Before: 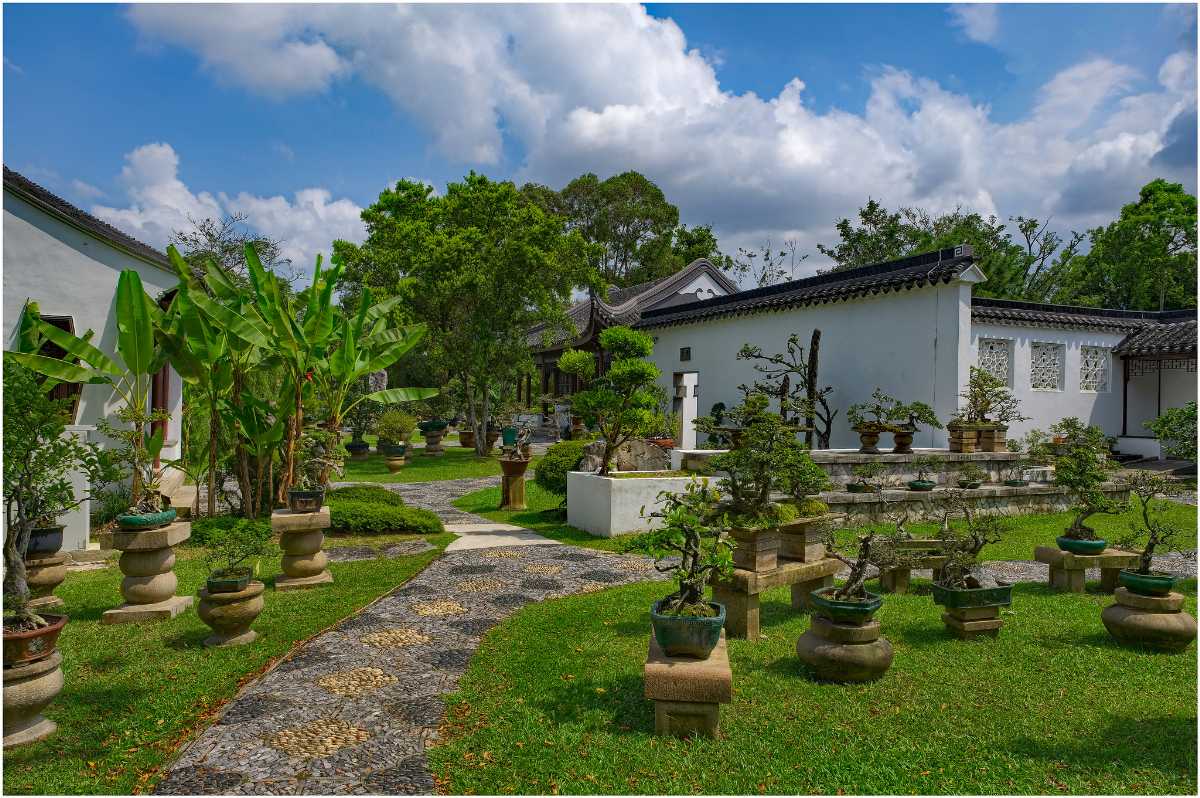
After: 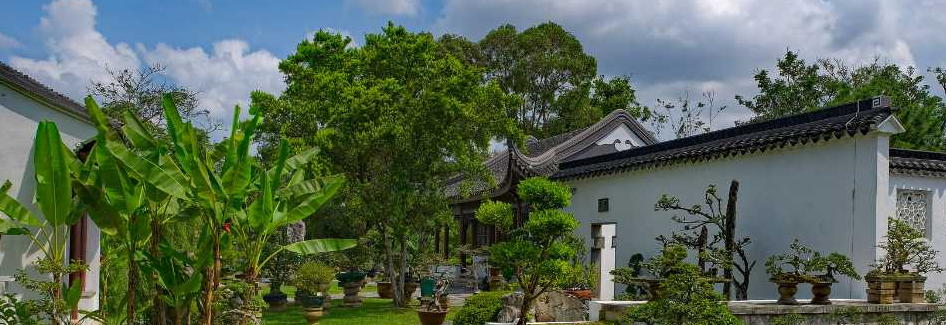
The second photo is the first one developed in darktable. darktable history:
crop: left 6.834%, top 18.695%, right 14.262%, bottom 40.513%
